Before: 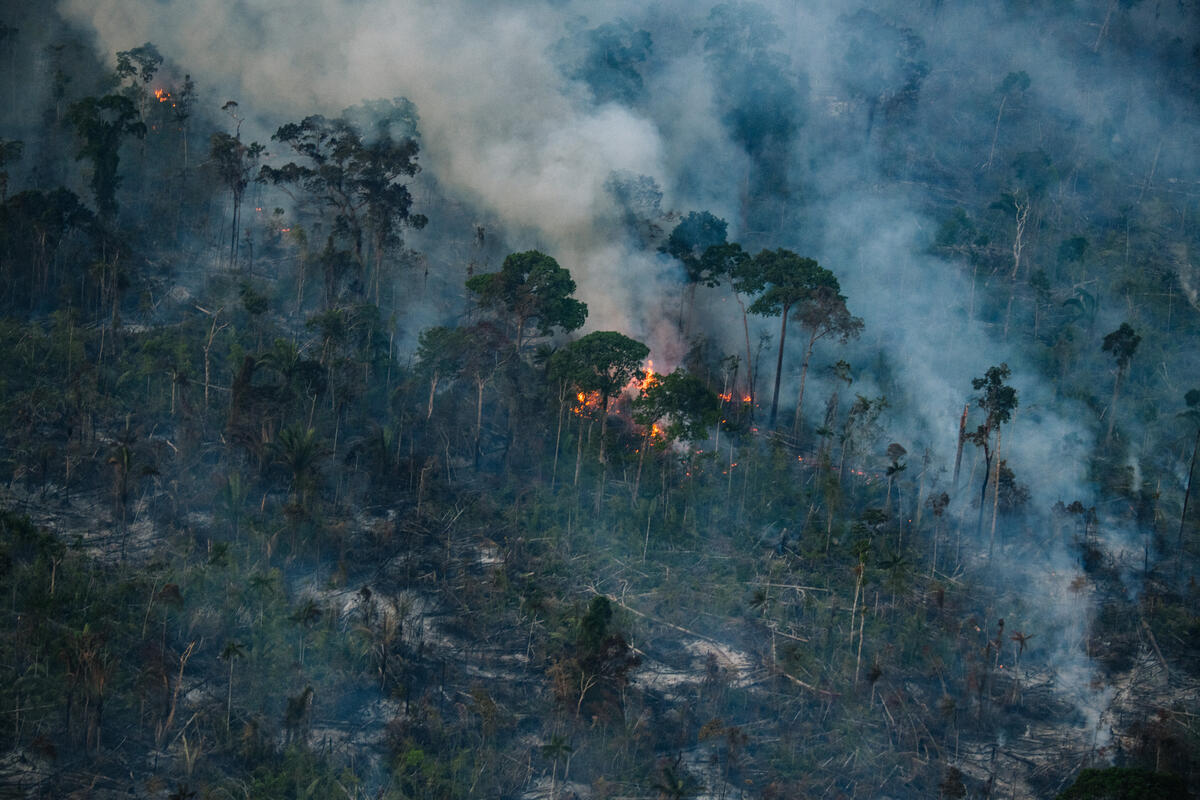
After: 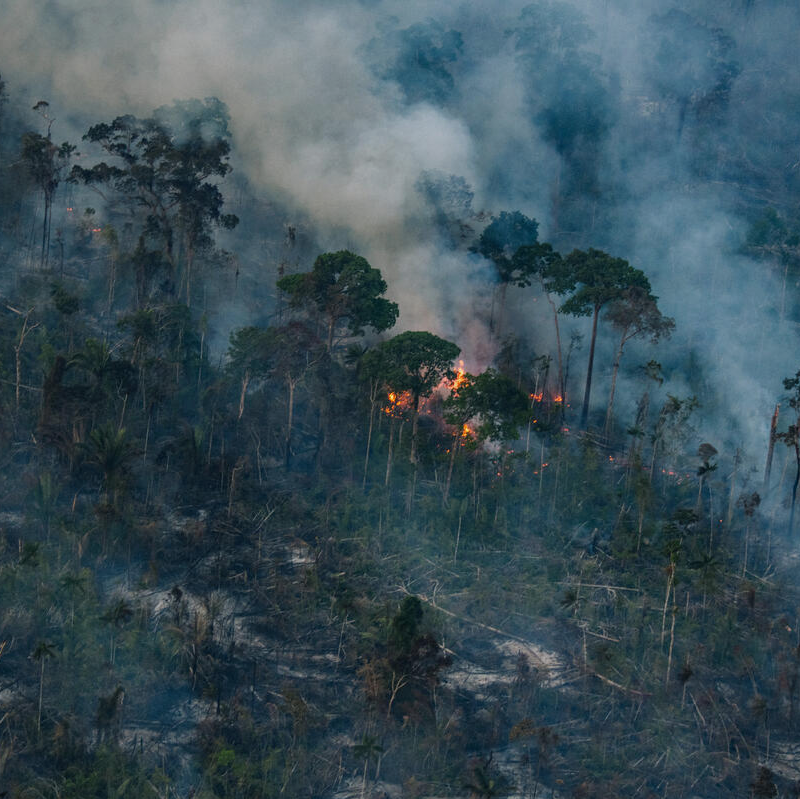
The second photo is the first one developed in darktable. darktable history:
crop and rotate: left 15.754%, right 17.579%
base curve: curves: ch0 [(0, 0) (0.74, 0.67) (1, 1)]
